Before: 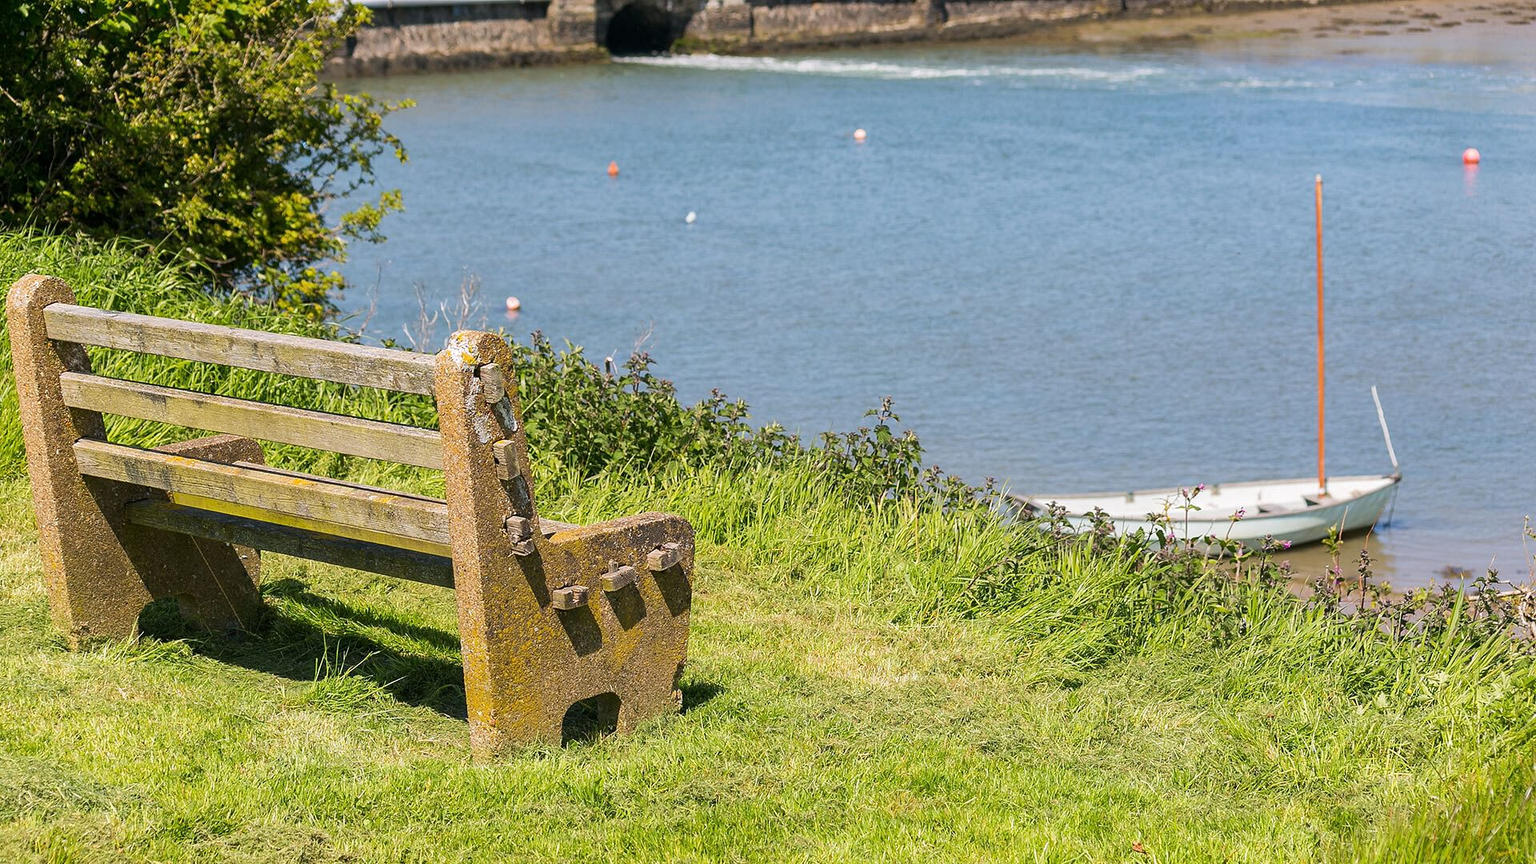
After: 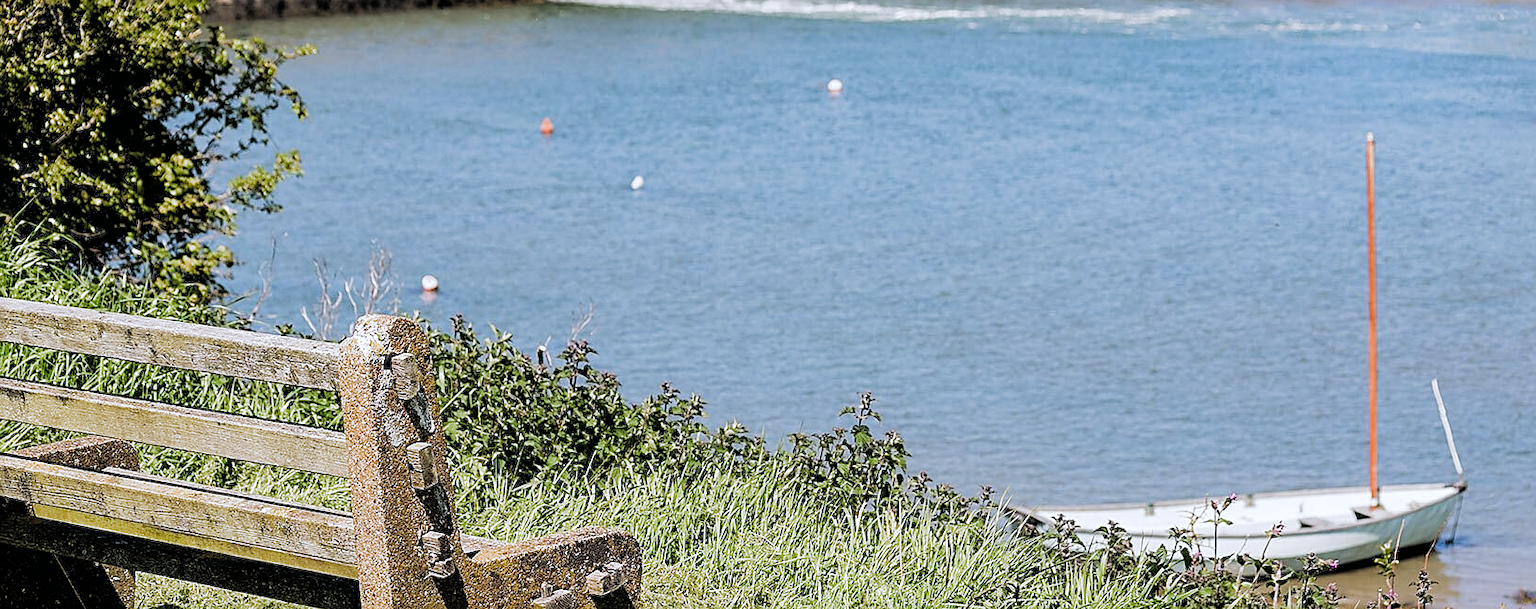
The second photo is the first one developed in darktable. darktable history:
crop and rotate: left 9.465%, top 7.114%, right 4.856%, bottom 32.382%
filmic rgb: black relative exposure -3.65 EV, white relative exposure 2.44 EV, hardness 3.29, add noise in highlights 0.001, preserve chrominance luminance Y, color science v3 (2019), use custom middle-gray values true, contrast in highlights soft
sharpen: amount 0.495
color correction: highlights a* -0.13, highlights b* -5.74, shadows a* -0.124, shadows b* -0.088
contrast brightness saturation: saturation 0.097
